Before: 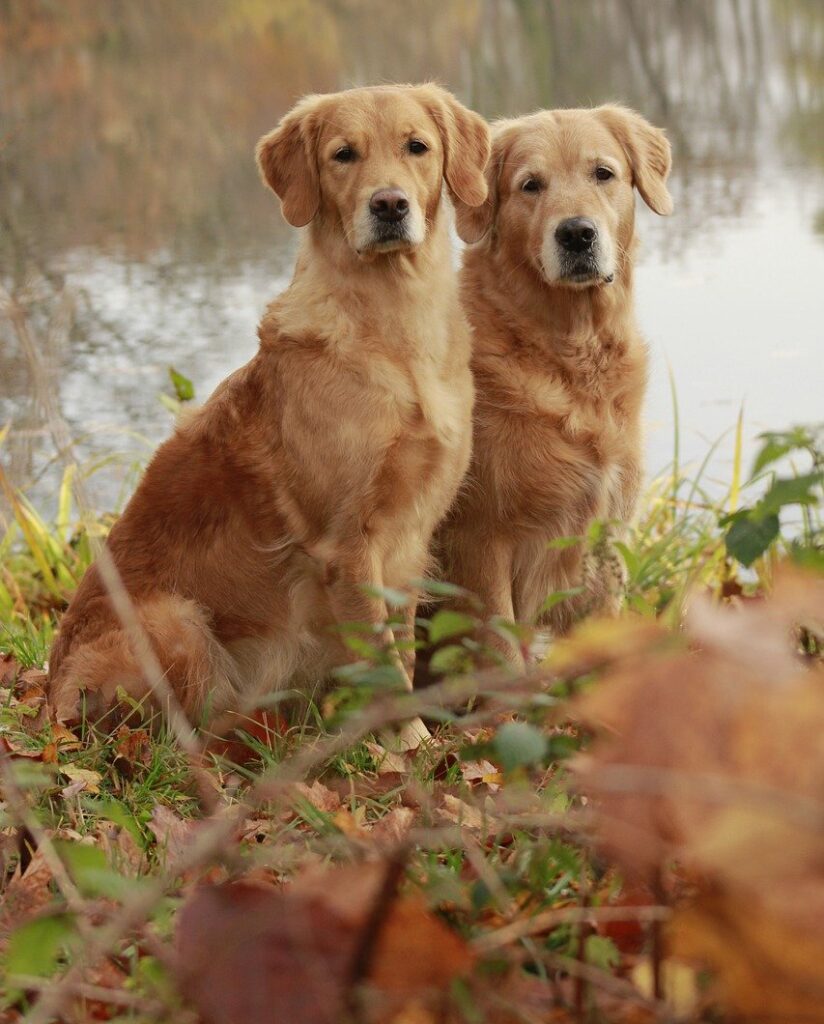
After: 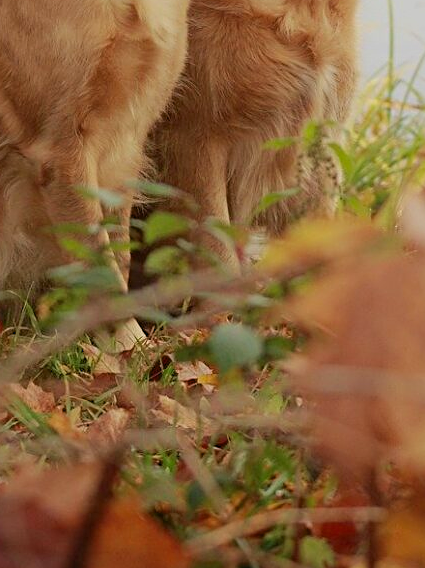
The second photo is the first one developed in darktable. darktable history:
contrast brightness saturation: saturation 0.105
filmic rgb: black relative exposure -16 EV, white relative exposure 4.02 EV, threshold 2.99 EV, target black luminance 0%, hardness 7.56, latitude 72.2%, contrast 0.91, highlights saturation mix 10.71%, shadows ↔ highlights balance -0.383%, color science v6 (2022), iterations of high-quality reconstruction 0, enable highlight reconstruction true
crop: left 34.597%, top 38.978%, right 13.801%, bottom 5.46%
sharpen: on, module defaults
